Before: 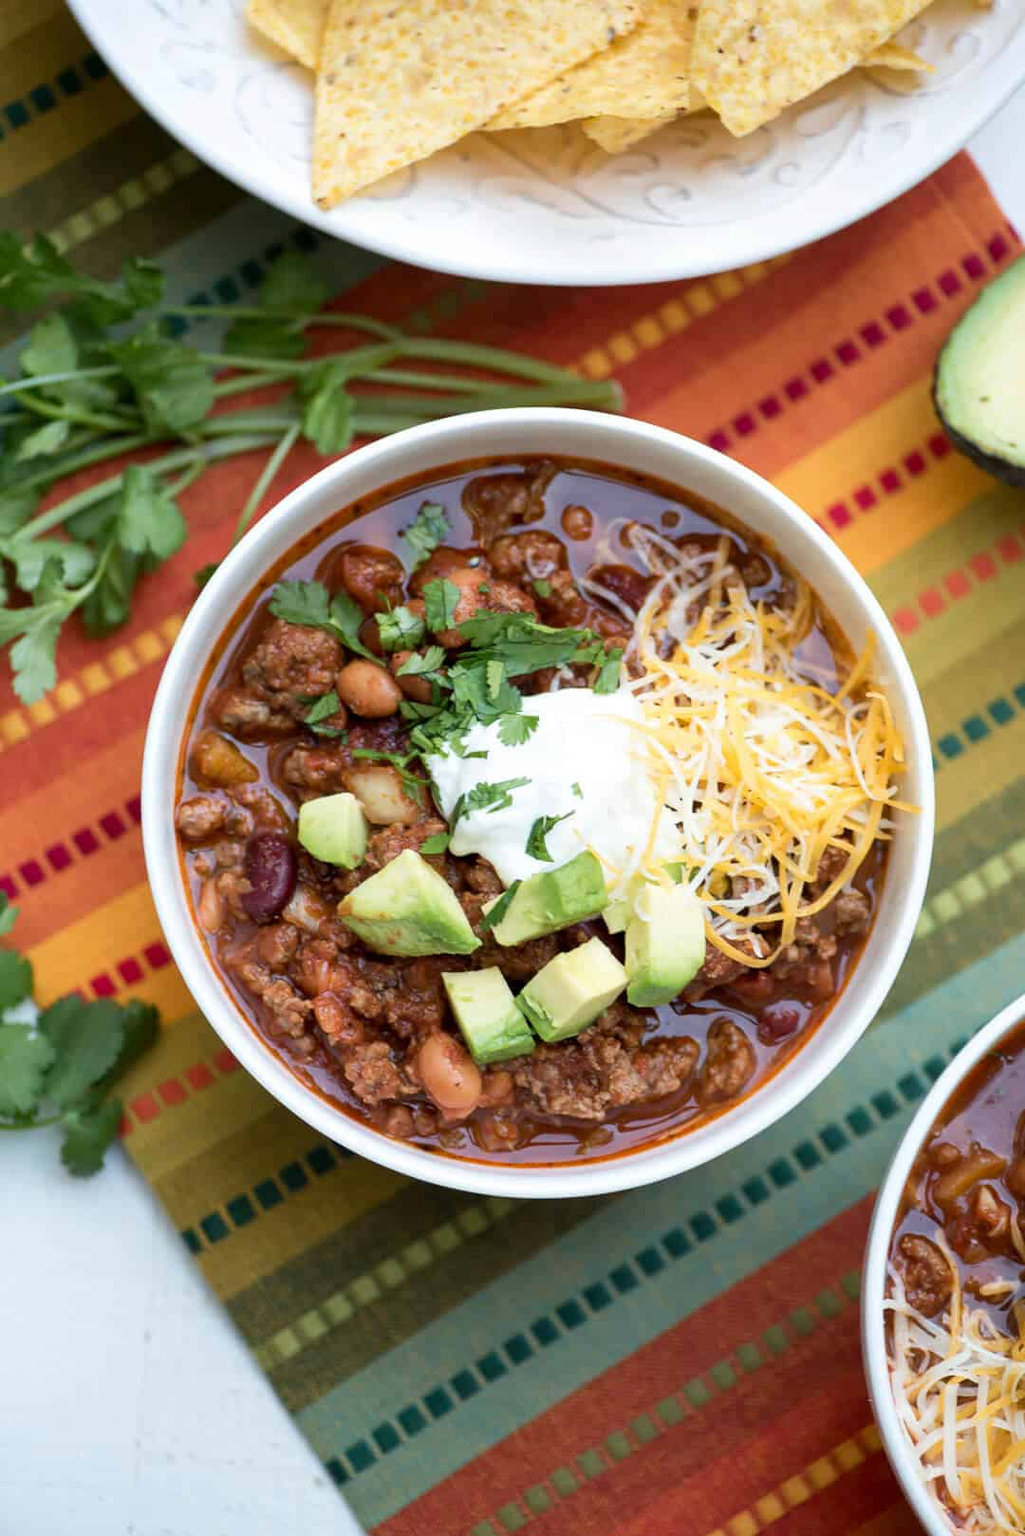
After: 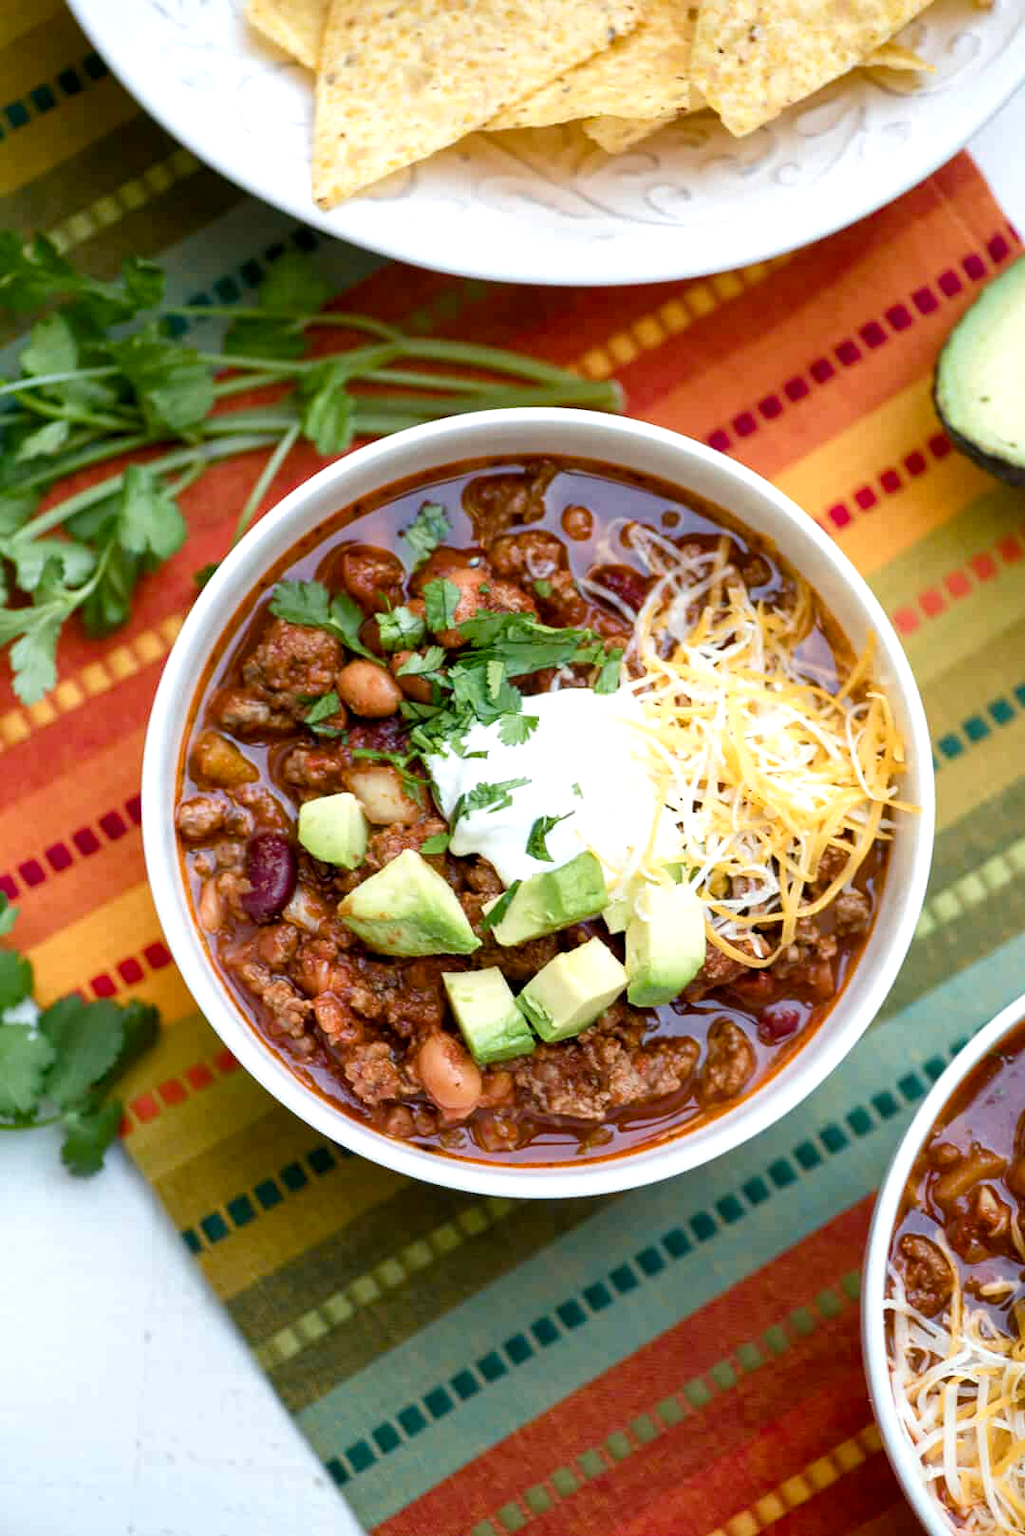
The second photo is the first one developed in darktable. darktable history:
local contrast: highlights 100%, shadows 100%, detail 120%, midtone range 0.2
exposure: exposure 0.2 EV, compensate highlight preservation false
color balance rgb: perceptual saturation grading › global saturation 20%, perceptual saturation grading › highlights -25%, perceptual saturation grading › shadows 25%
